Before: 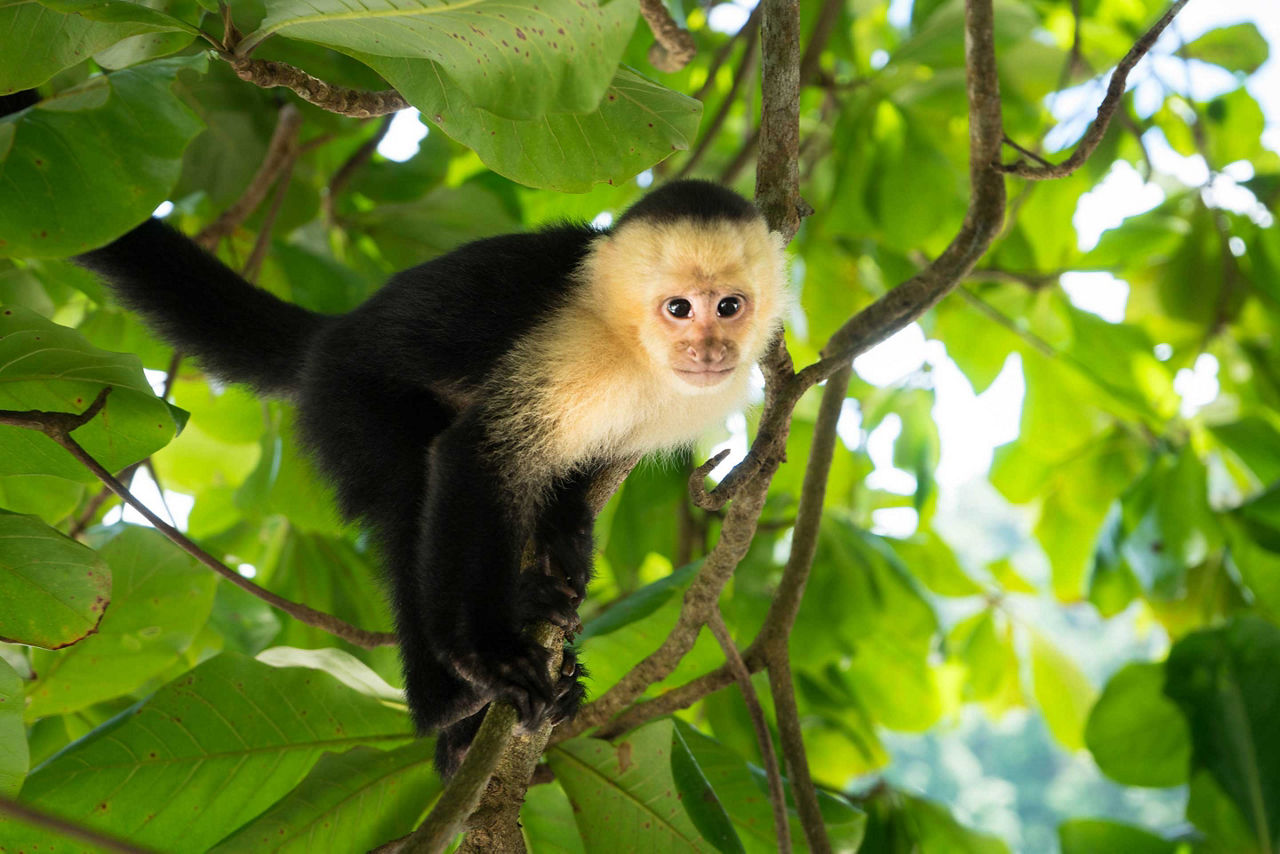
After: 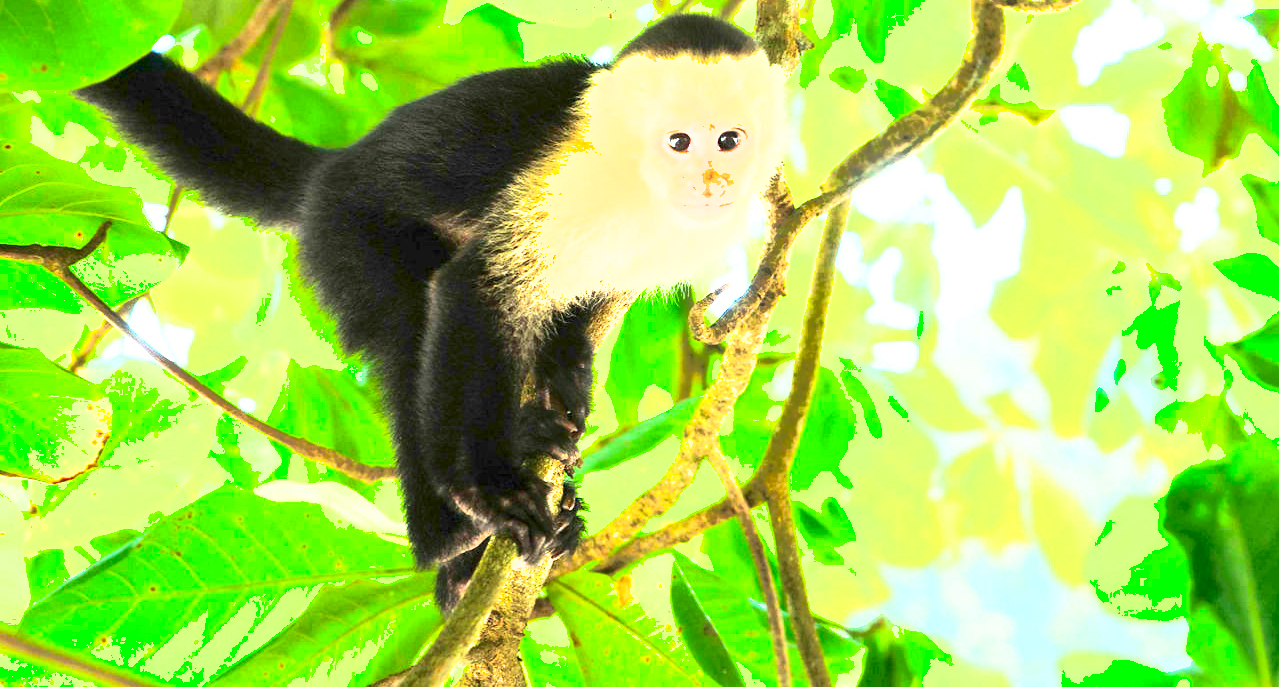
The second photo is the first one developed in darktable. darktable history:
crop and rotate: top 19.521%
contrast brightness saturation: contrast 0.397, brightness 0.103, saturation 0.208
exposure: black level correction 0, exposure 2.428 EV, compensate highlight preservation false
shadows and highlights: on, module defaults
